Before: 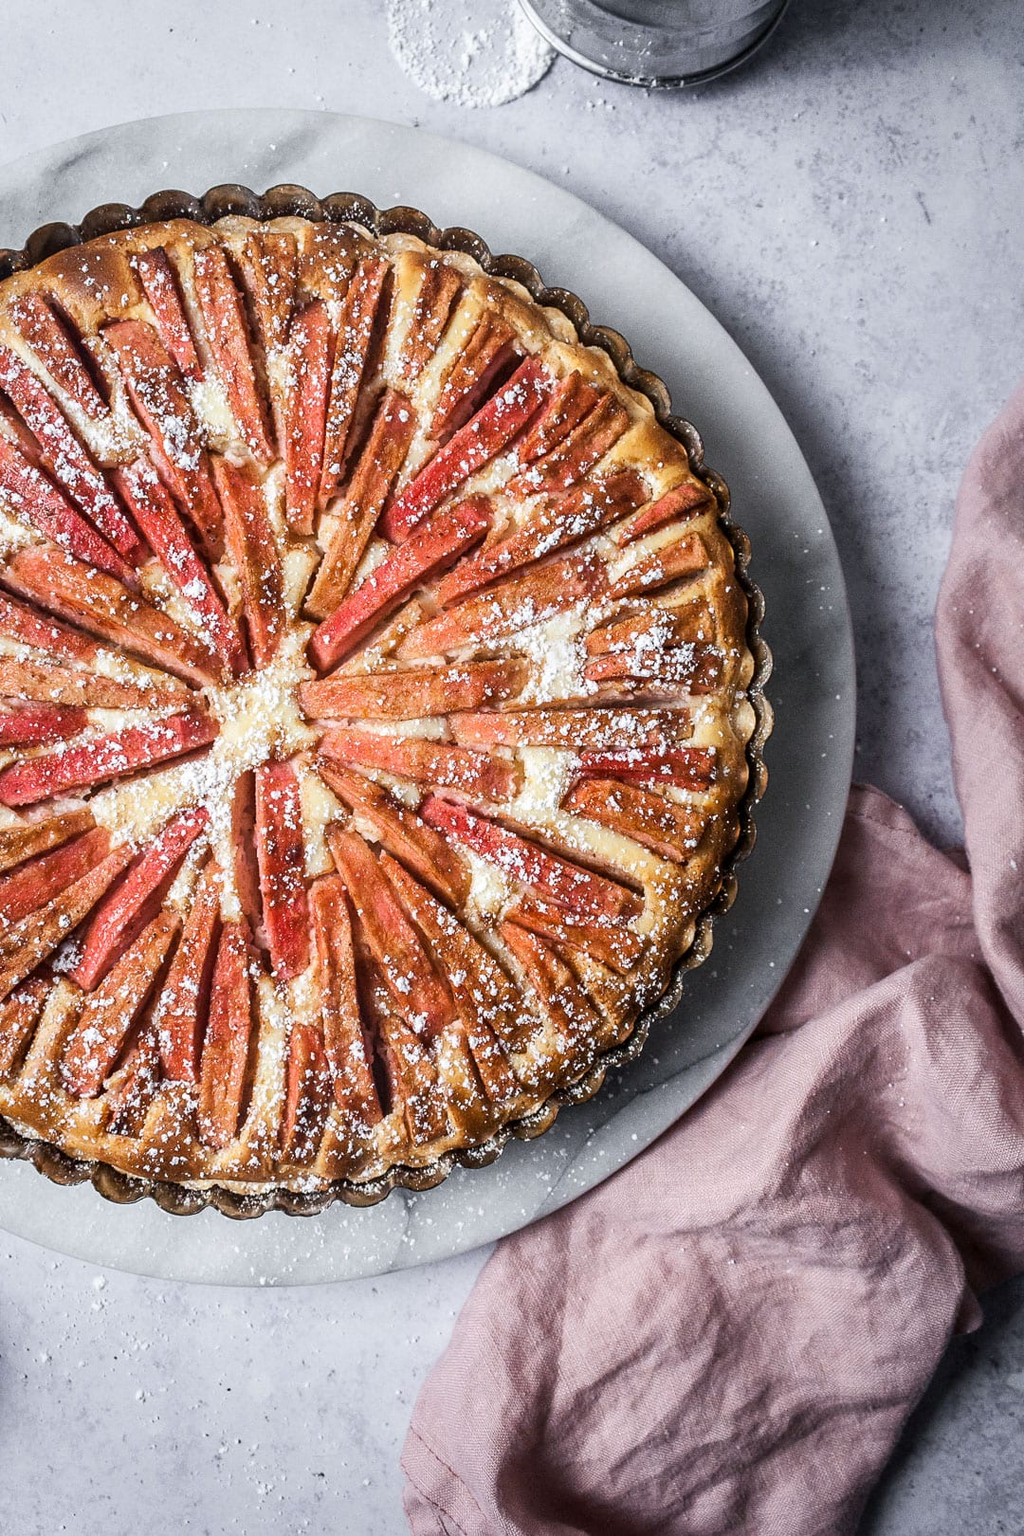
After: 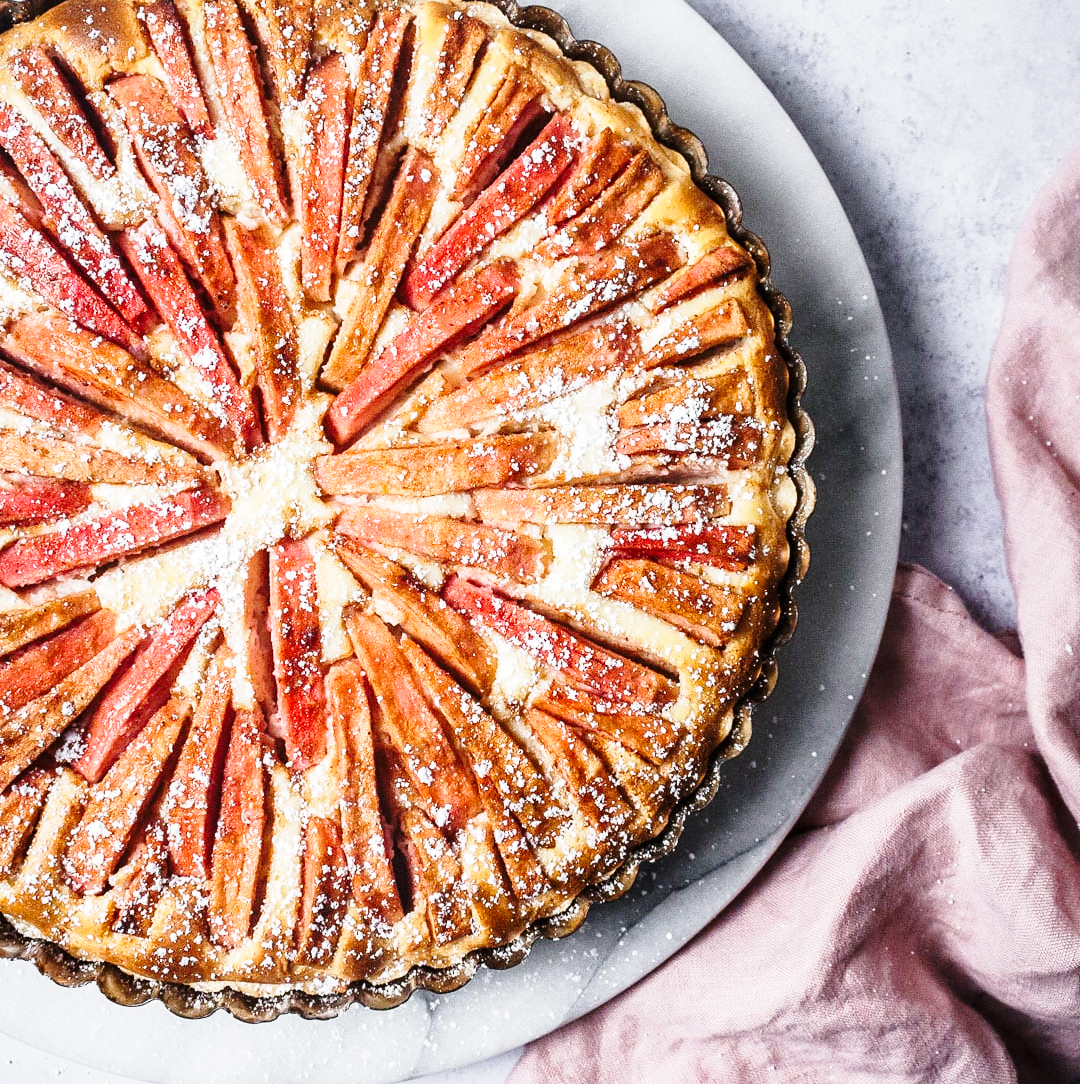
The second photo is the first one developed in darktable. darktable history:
exposure: black level correction 0, compensate exposure bias true, compensate highlight preservation false
base curve: curves: ch0 [(0, 0) (0.028, 0.03) (0.121, 0.232) (0.46, 0.748) (0.859, 0.968) (1, 1)], preserve colors none
crop: top 16.246%, bottom 16.789%
